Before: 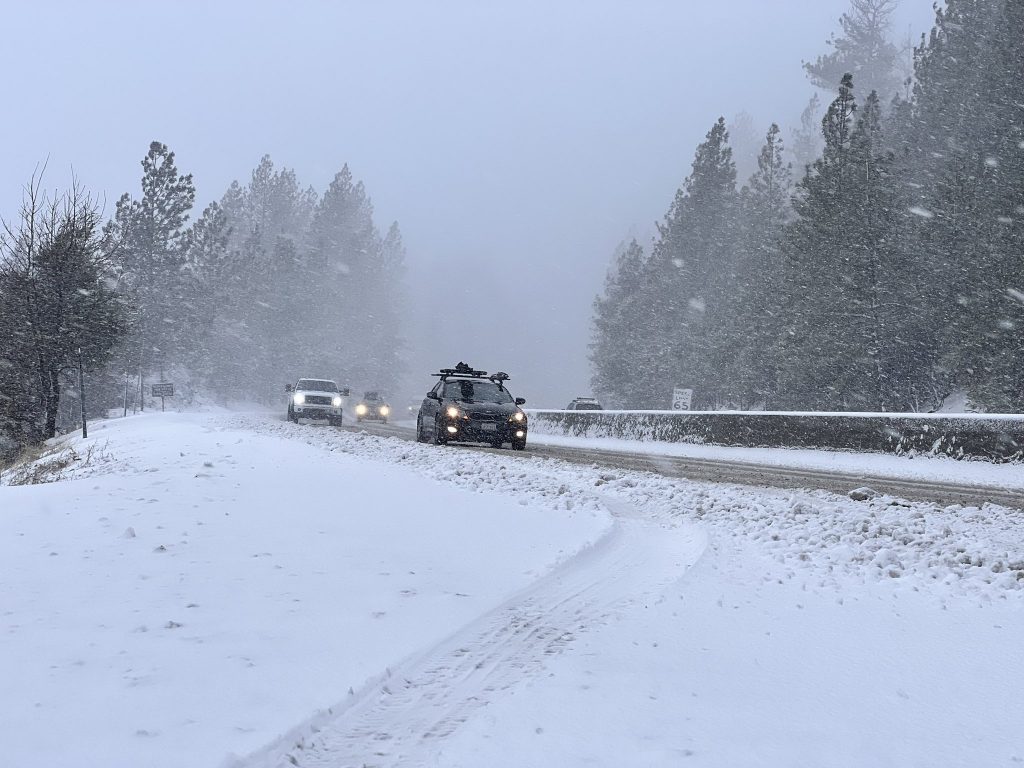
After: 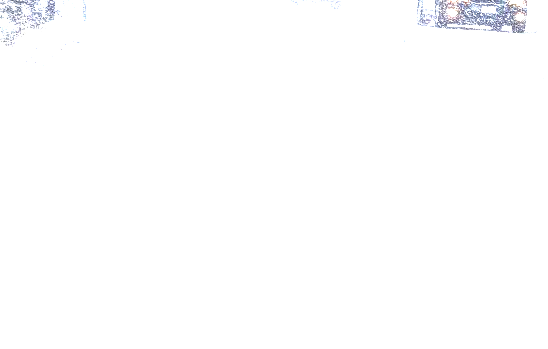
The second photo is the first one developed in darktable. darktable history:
local contrast: detail 130%
crop and rotate: top 54.307%, right 46.417%, bottom 0.138%
exposure: black level correction 0, exposure 1.281 EV, compensate highlight preservation false
color balance rgb: highlights gain › luminance 14.66%, perceptual saturation grading › global saturation 45.847%, perceptual saturation grading › highlights -50.576%, perceptual saturation grading › shadows 30.761%, perceptual brilliance grading › highlights 46.587%, perceptual brilliance grading › mid-tones 21.571%, perceptual brilliance grading › shadows -5.967%
